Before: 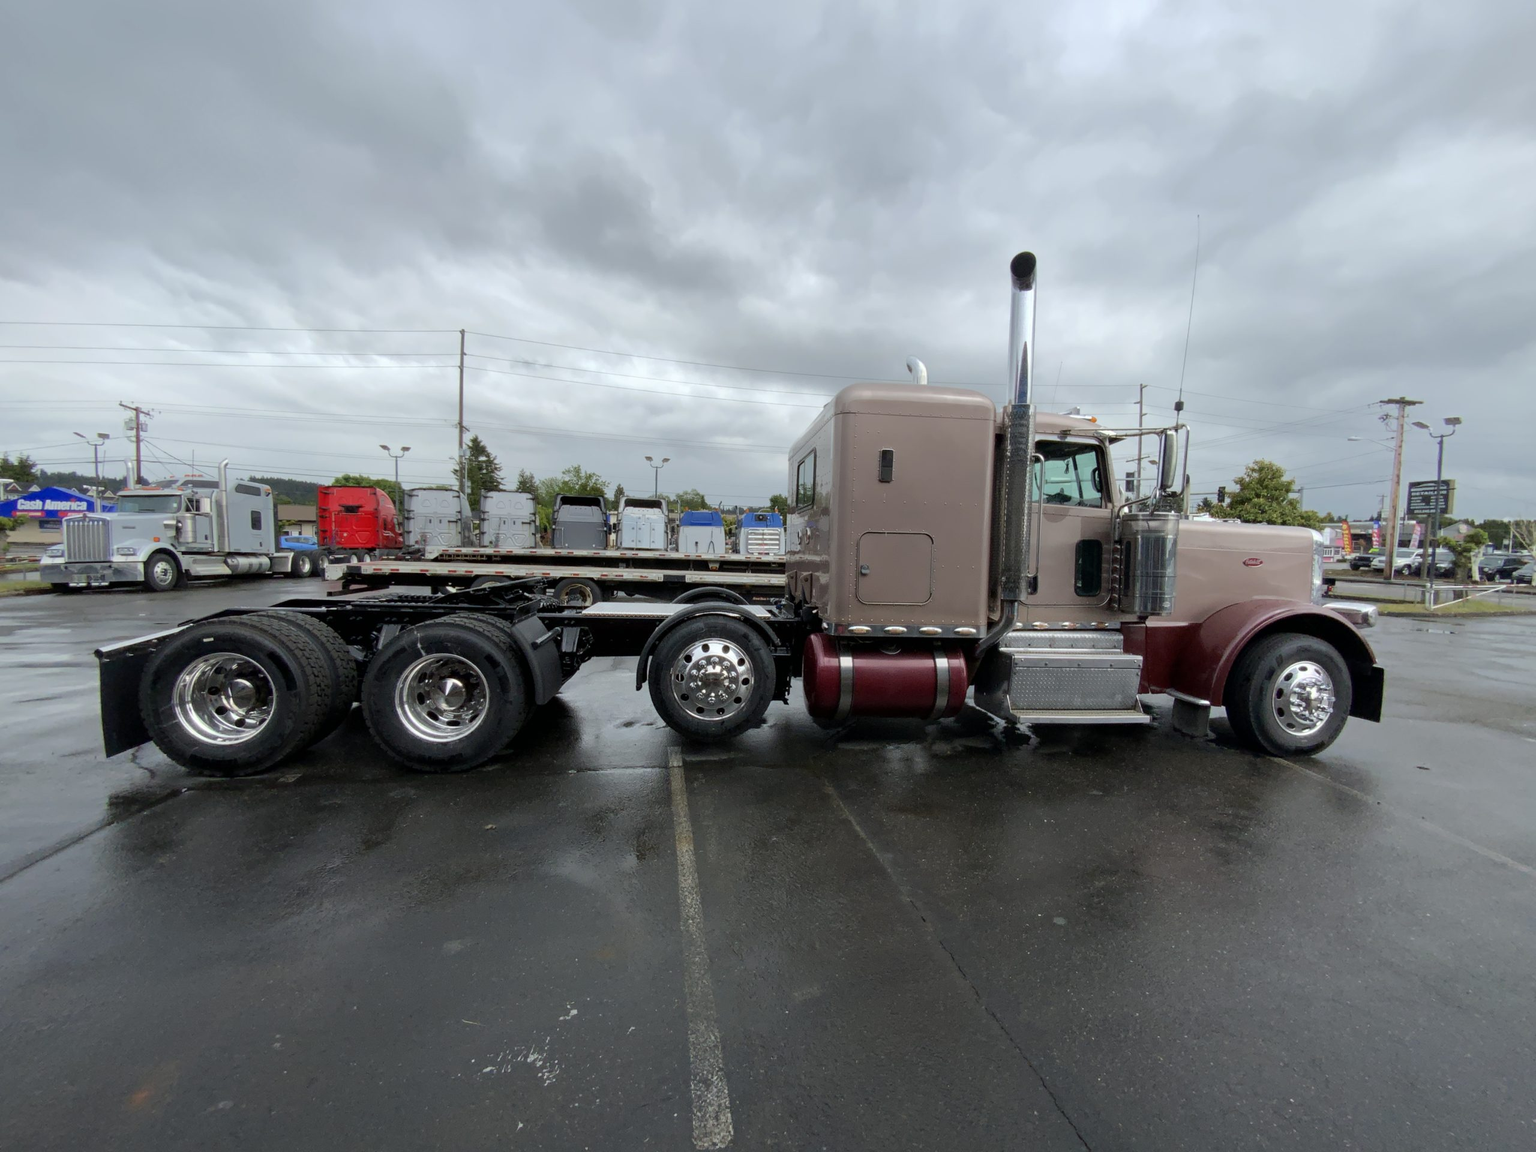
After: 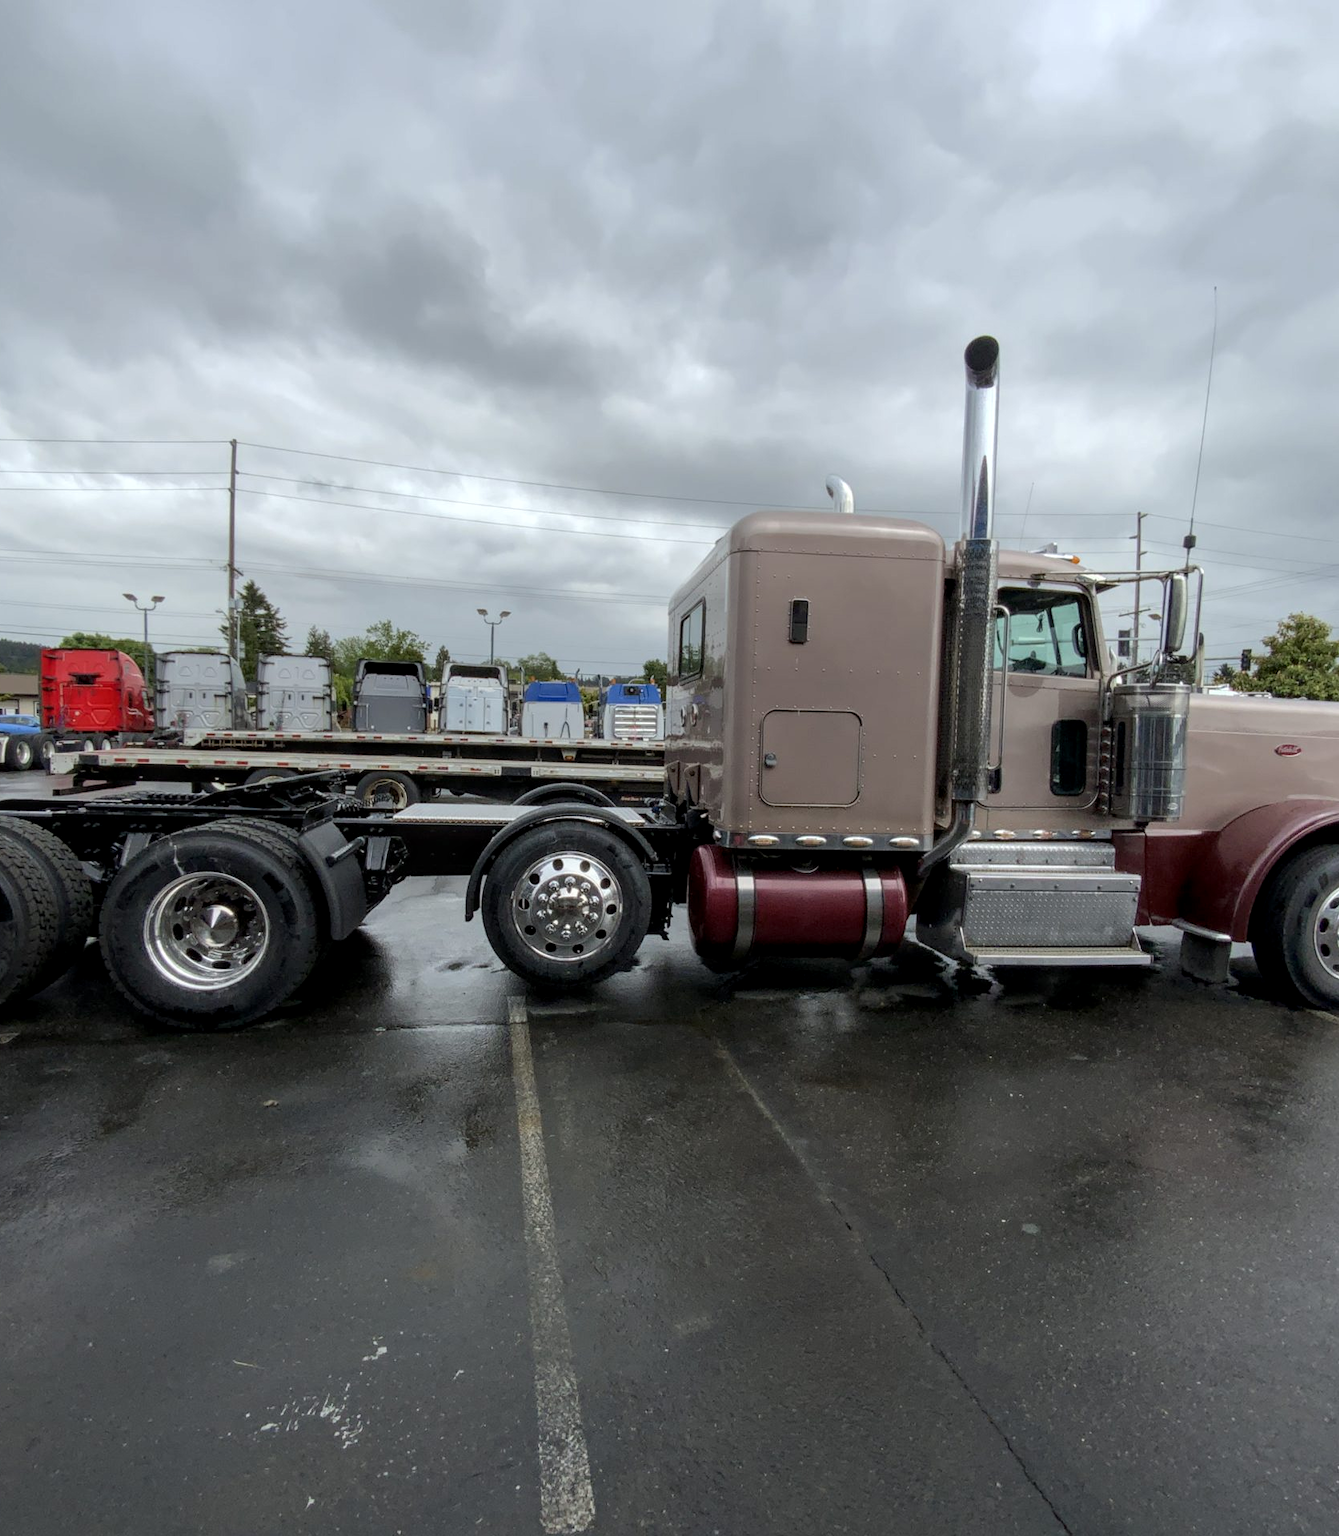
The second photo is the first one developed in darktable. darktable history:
local contrast: on, module defaults
crop and rotate: left 18.734%, right 15.886%
